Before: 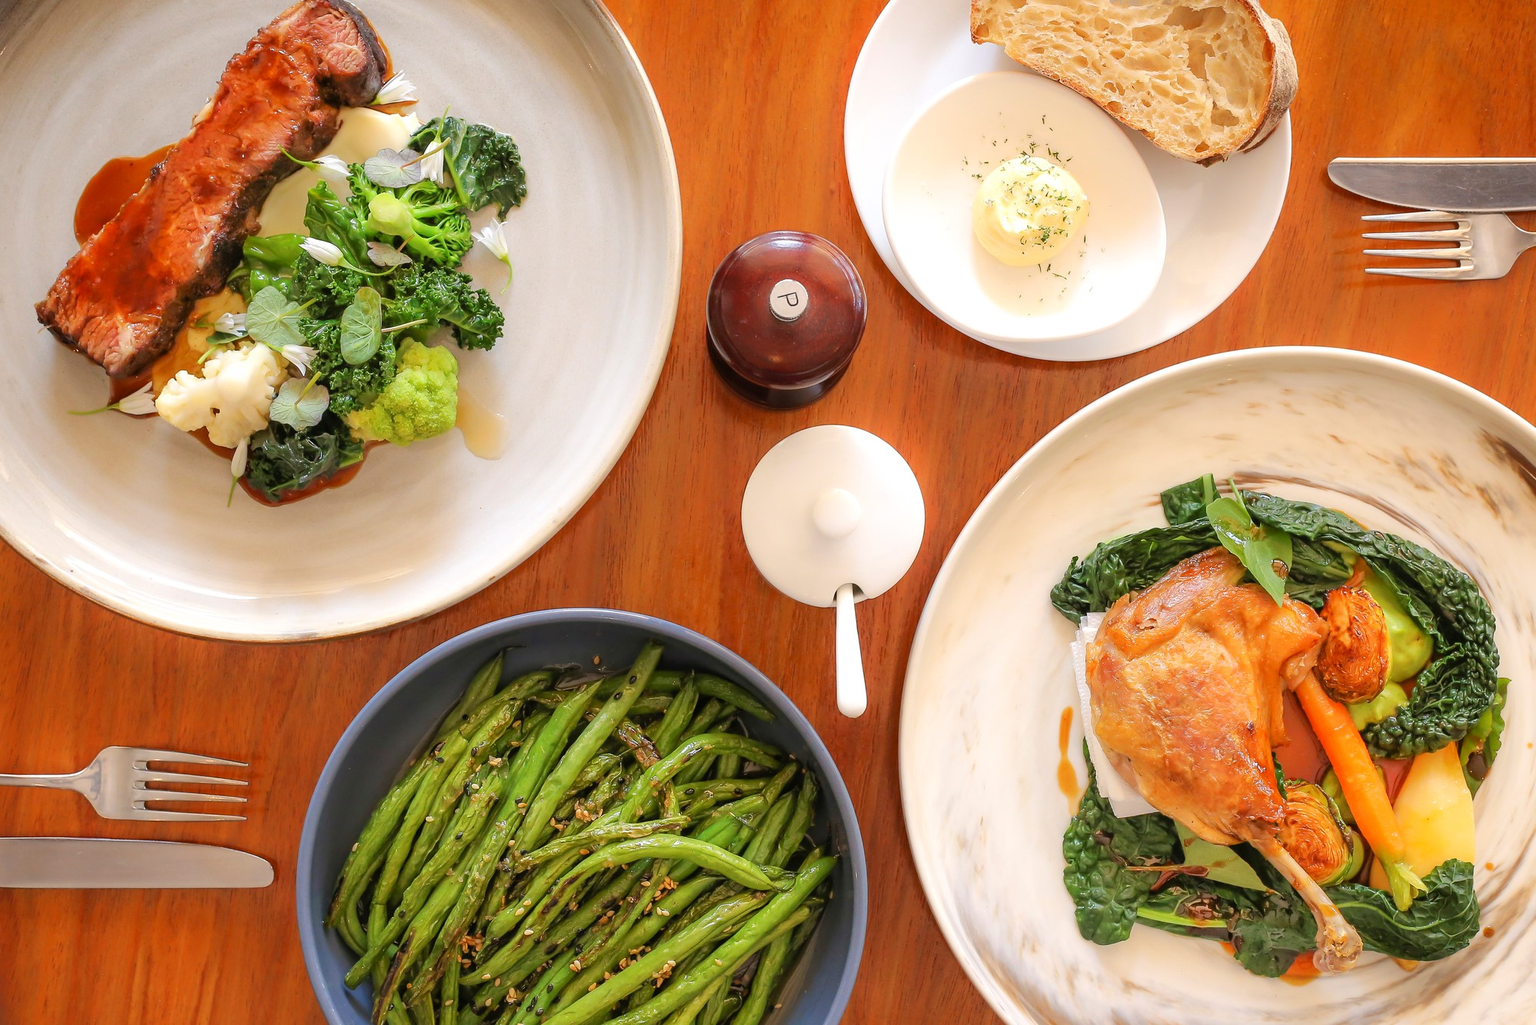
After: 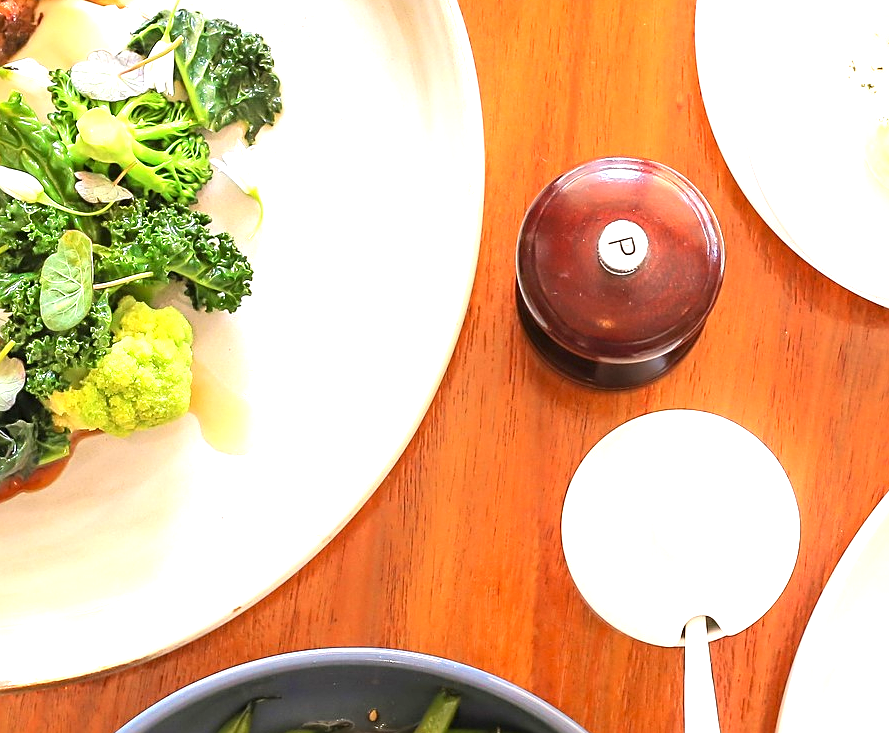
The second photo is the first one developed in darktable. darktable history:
crop: left 20.202%, top 10.788%, right 35.274%, bottom 34.211%
exposure: black level correction 0, exposure 1.102 EV, compensate highlight preservation false
sharpen: on, module defaults
